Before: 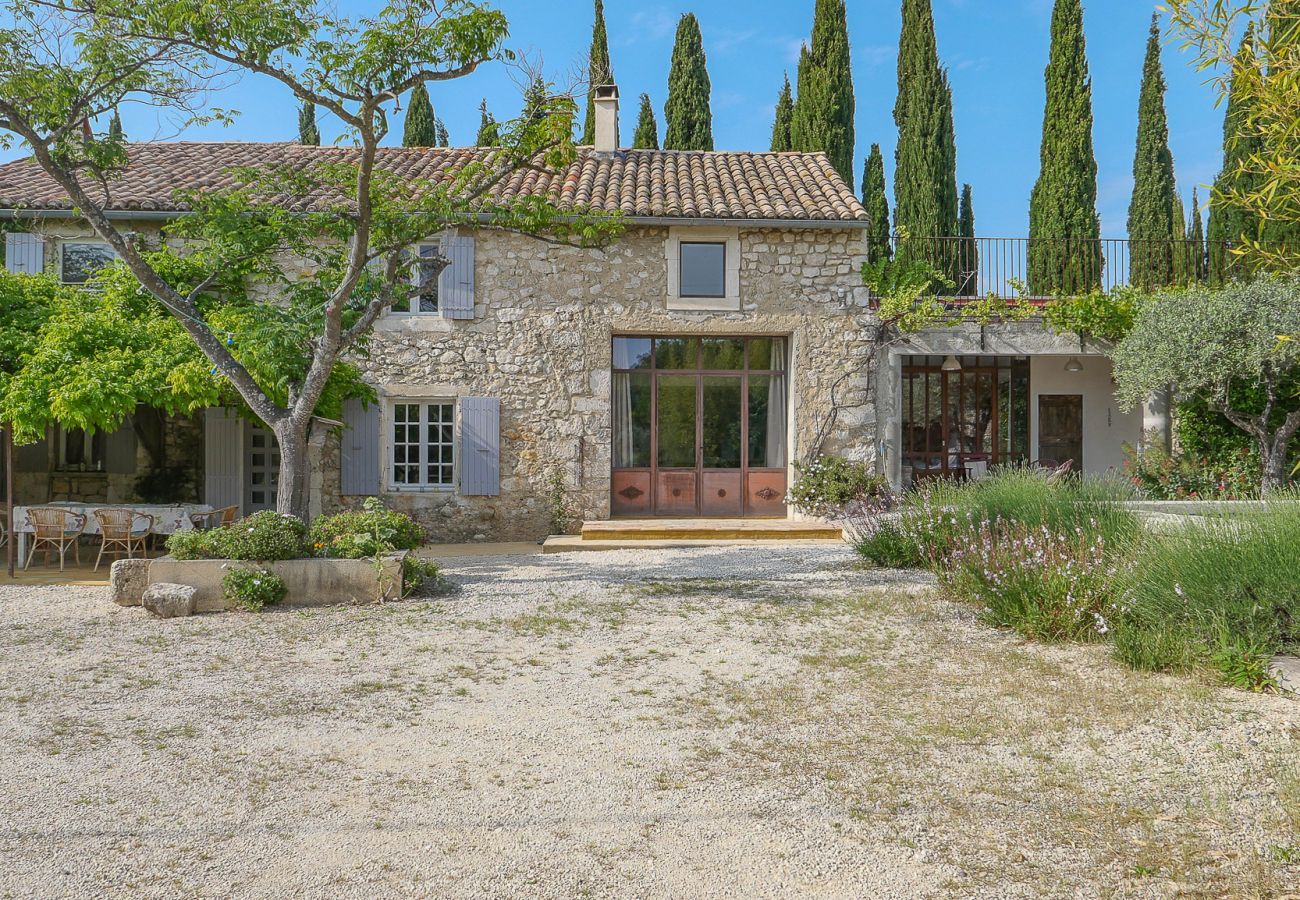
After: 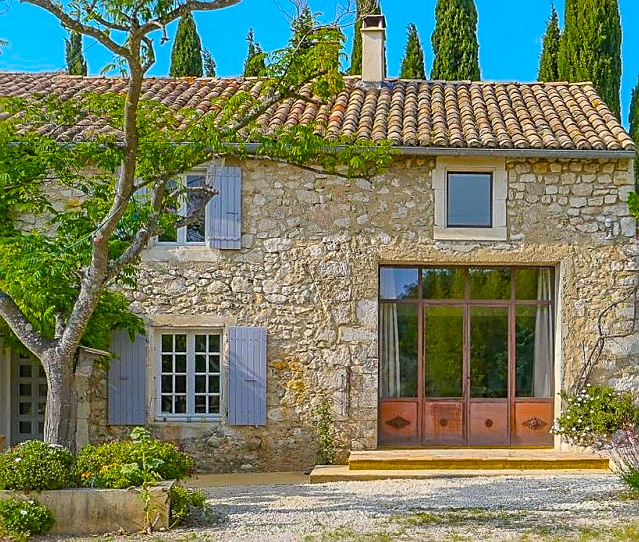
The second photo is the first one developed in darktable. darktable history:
crop: left 17.945%, top 7.886%, right 32.852%, bottom 31.847%
sharpen: on, module defaults
color balance rgb: linear chroma grading › global chroma 20.456%, perceptual saturation grading › global saturation 42.327%, perceptual brilliance grading › global brilliance 2.977%, perceptual brilliance grading › highlights -2.838%, perceptual brilliance grading › shadows 2.585%, global vibrance 20%
